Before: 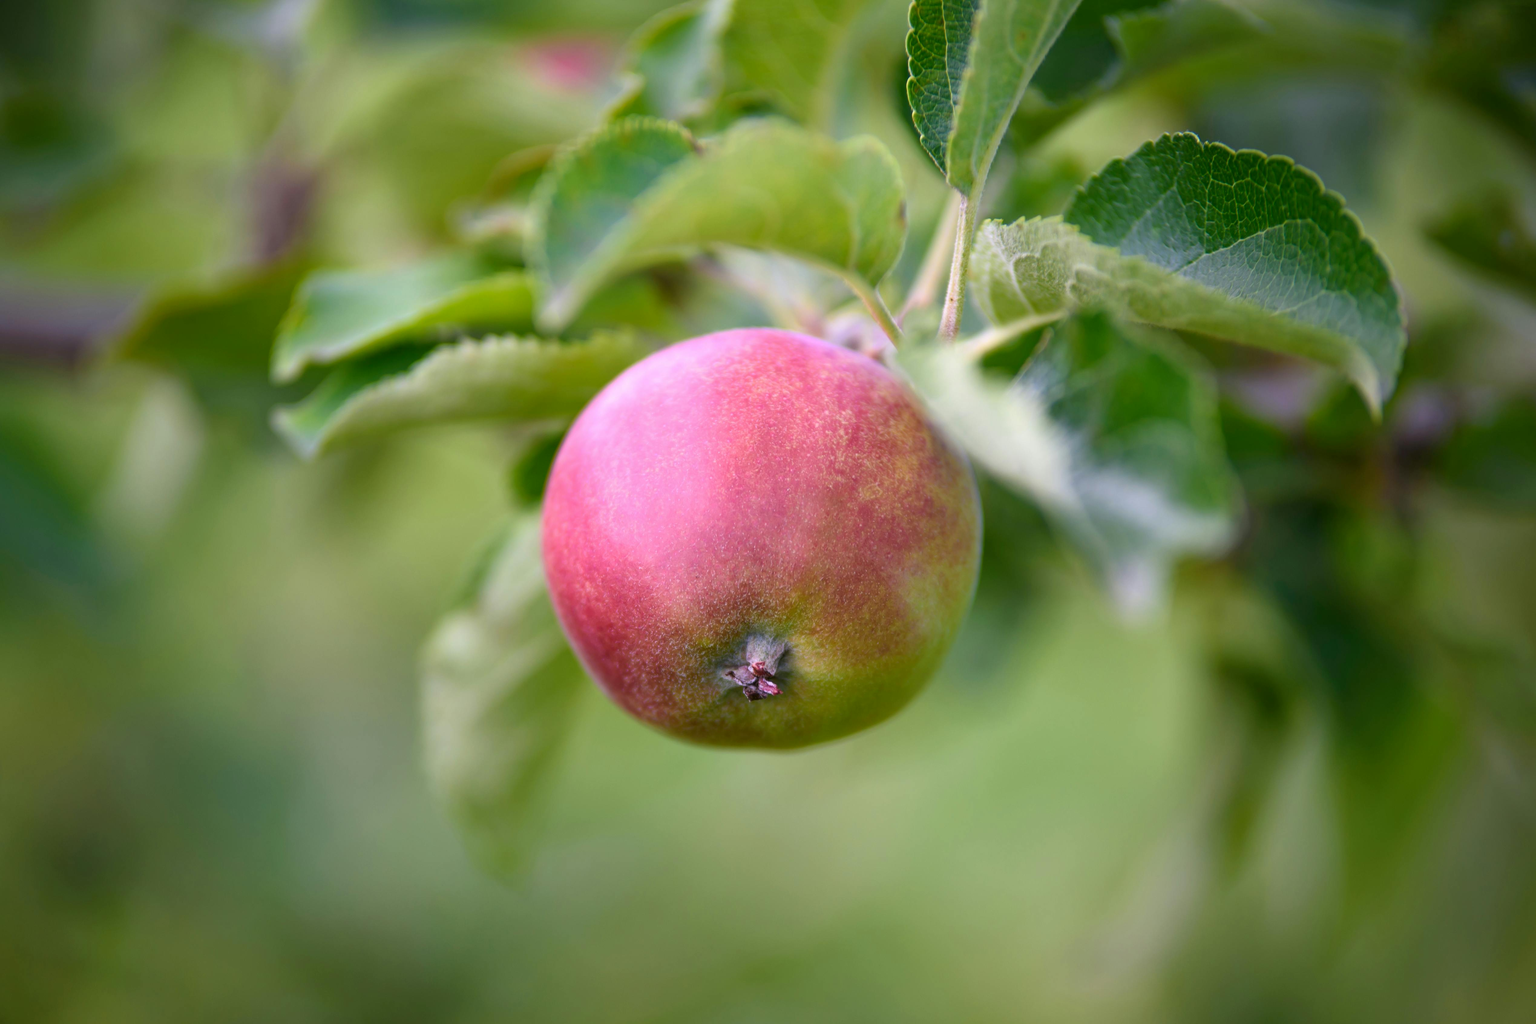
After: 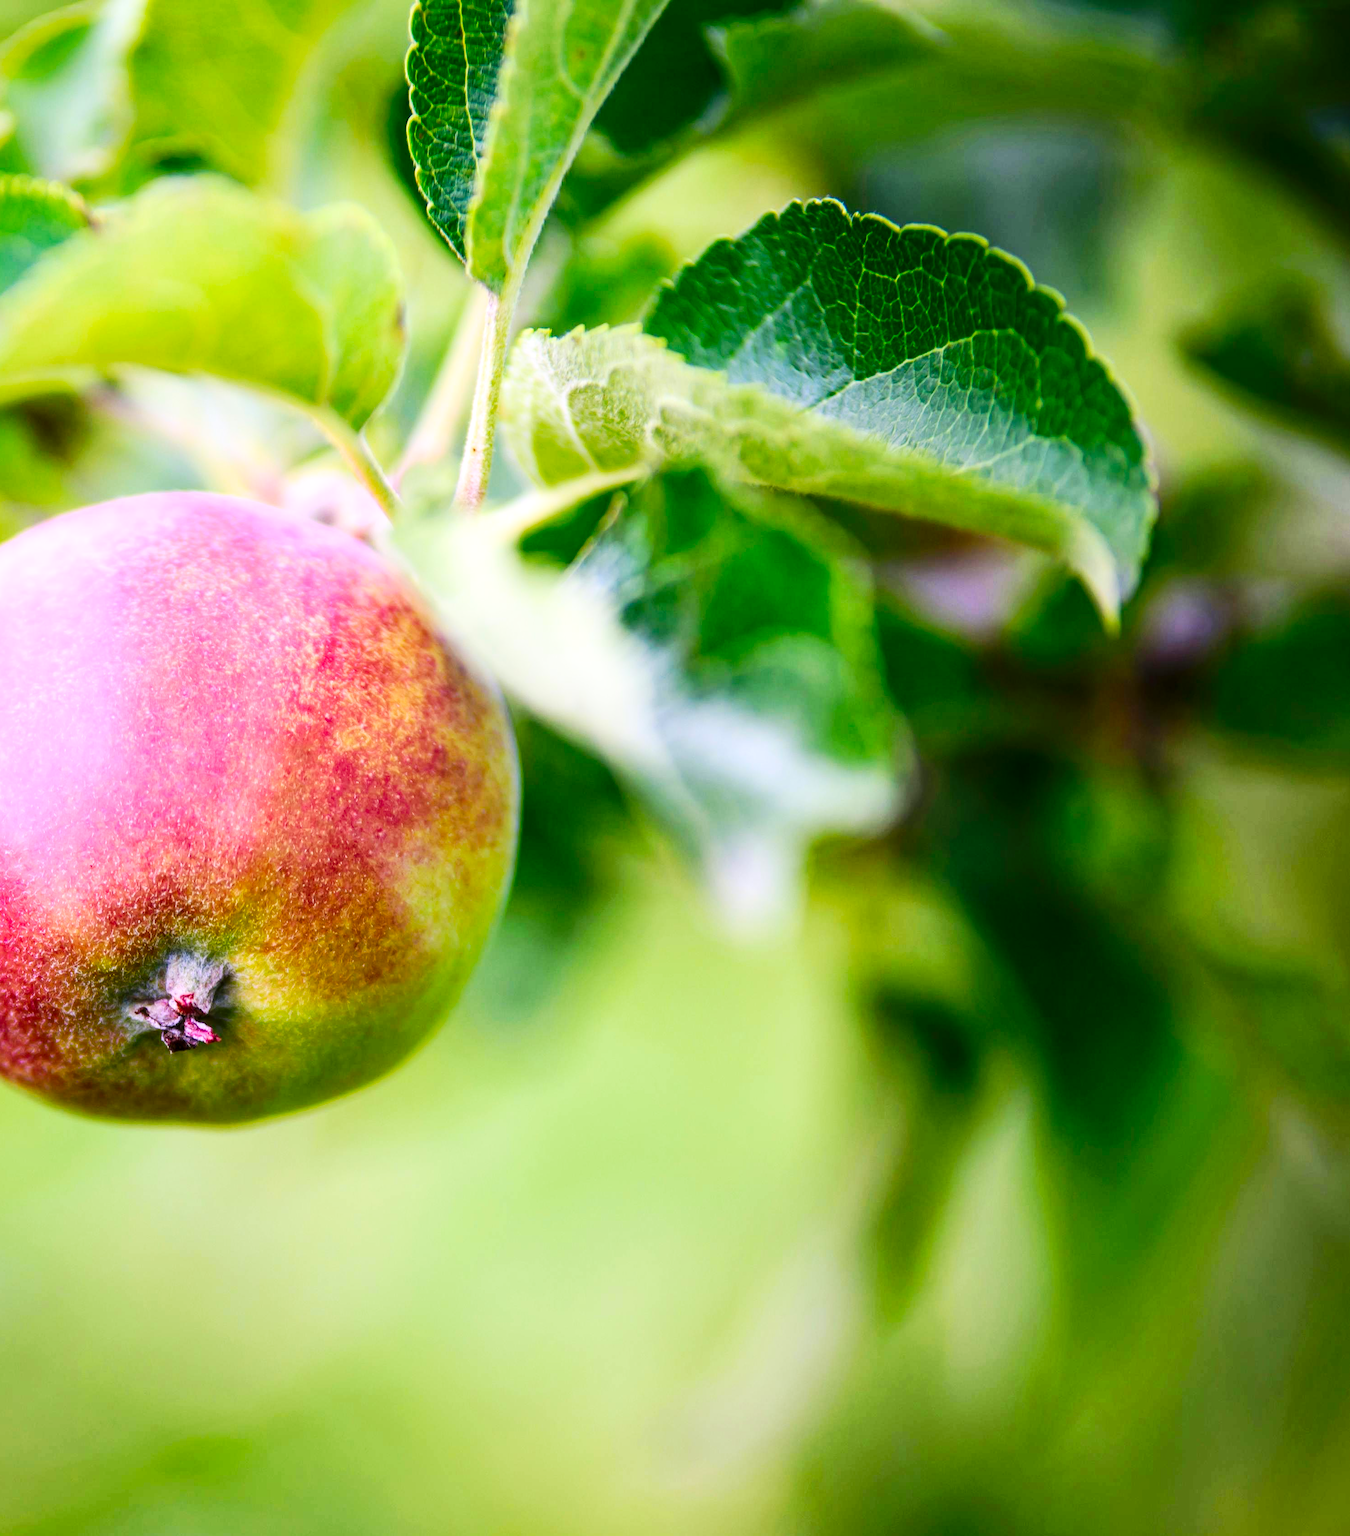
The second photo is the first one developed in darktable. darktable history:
base curve: curves: ch0 [(0, 0) (0.032, 0.025) (0.121, 0.166) (0.206, 0.329) (0.605, 0.79) (1, 1)], preserve colors none
contrast brightness saturation: contrast 0.23, brightness 0.1, saturation 0.29
crop: left 41.402%
local contrast: on, module defaults
